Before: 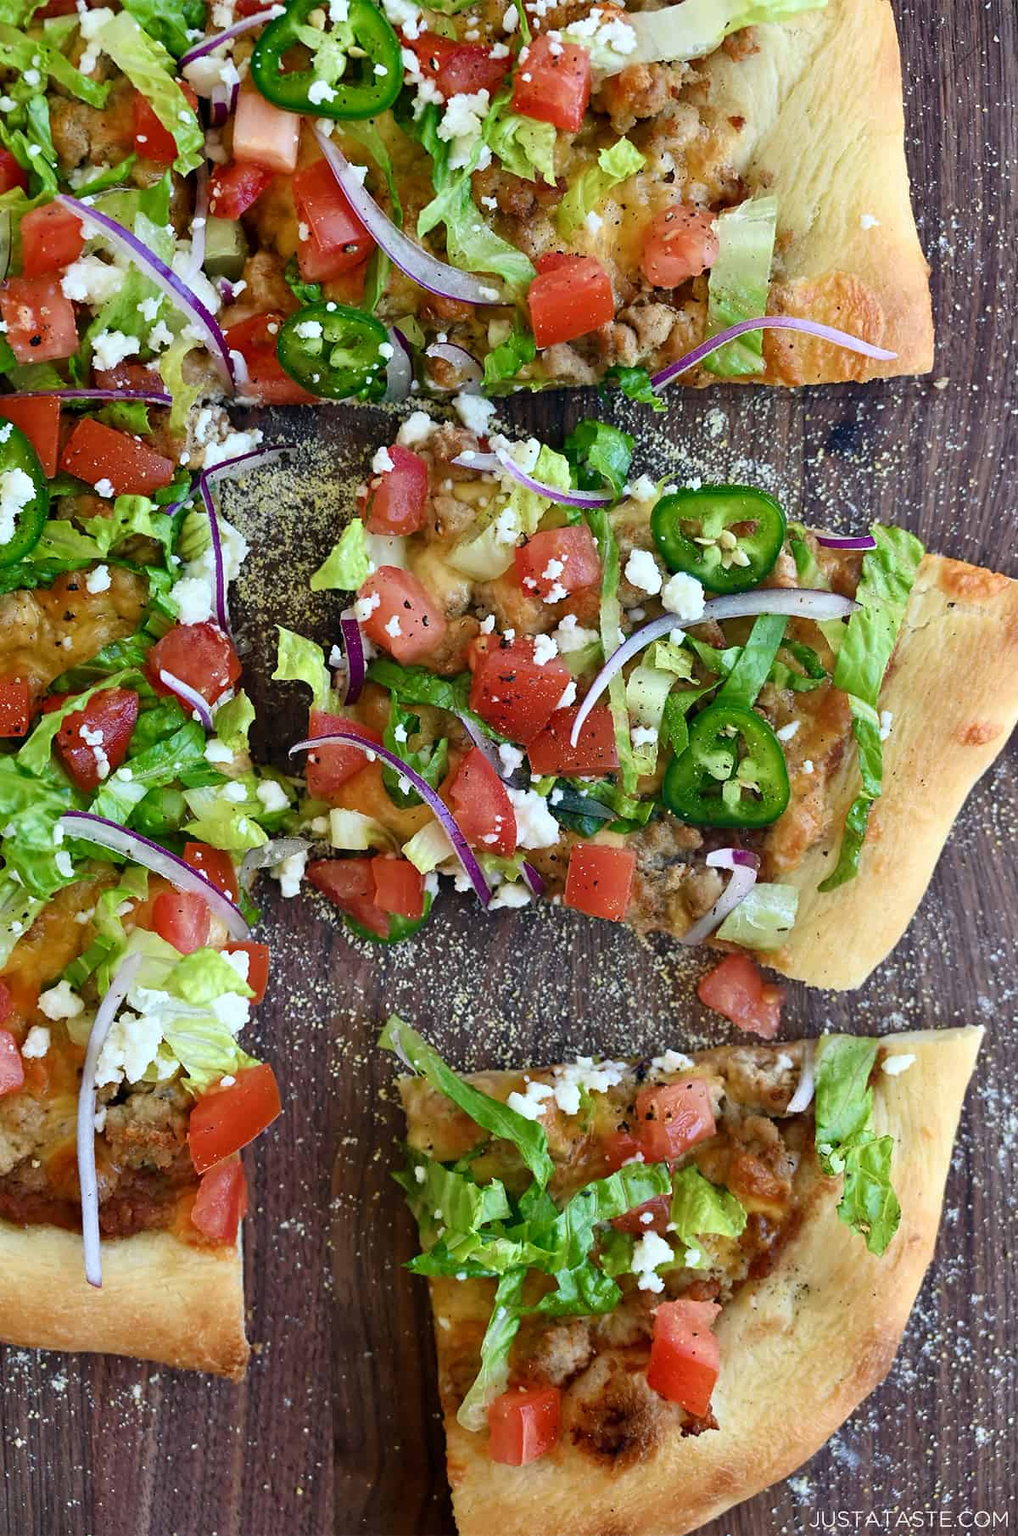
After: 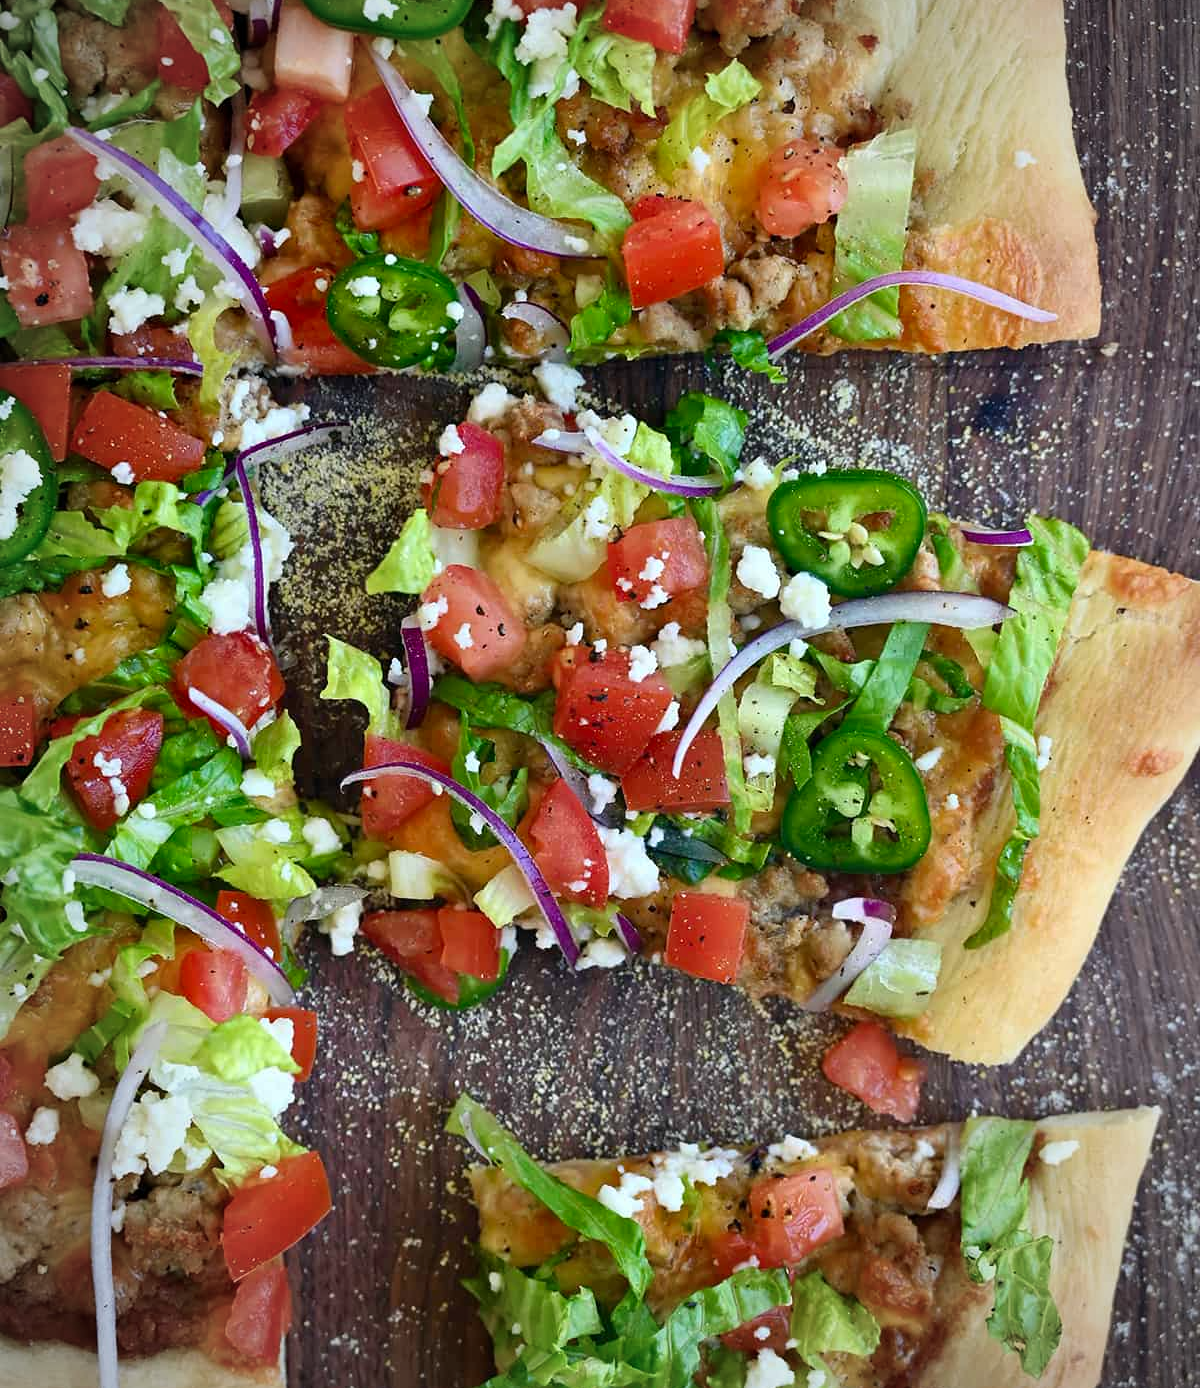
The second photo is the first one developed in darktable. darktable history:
color contrast: green-magenta contrast 1.1, blue-yellow contrast 1.1, unbound 0
vignetting: fall-off radius 60%, automatic ratio true
crop: top 5.667%, bottom 17.637%
